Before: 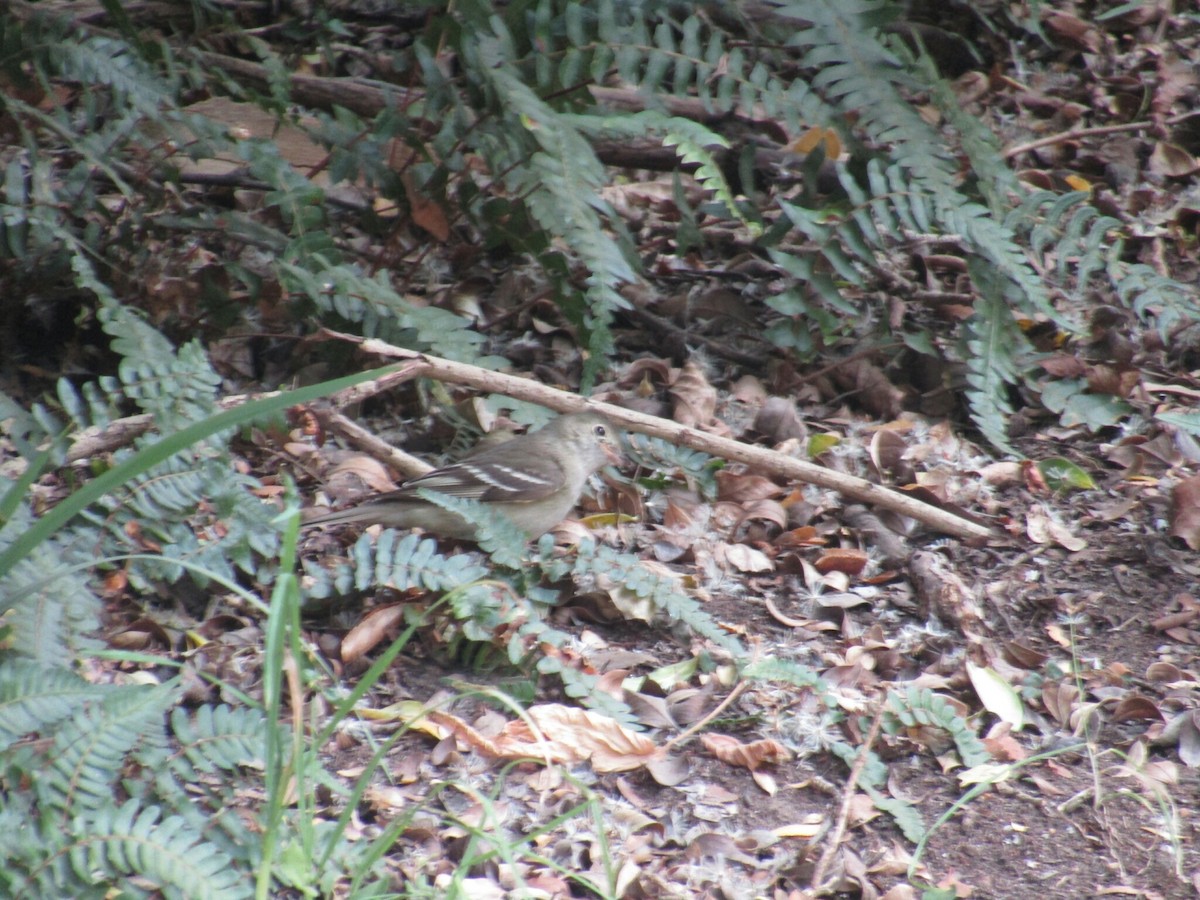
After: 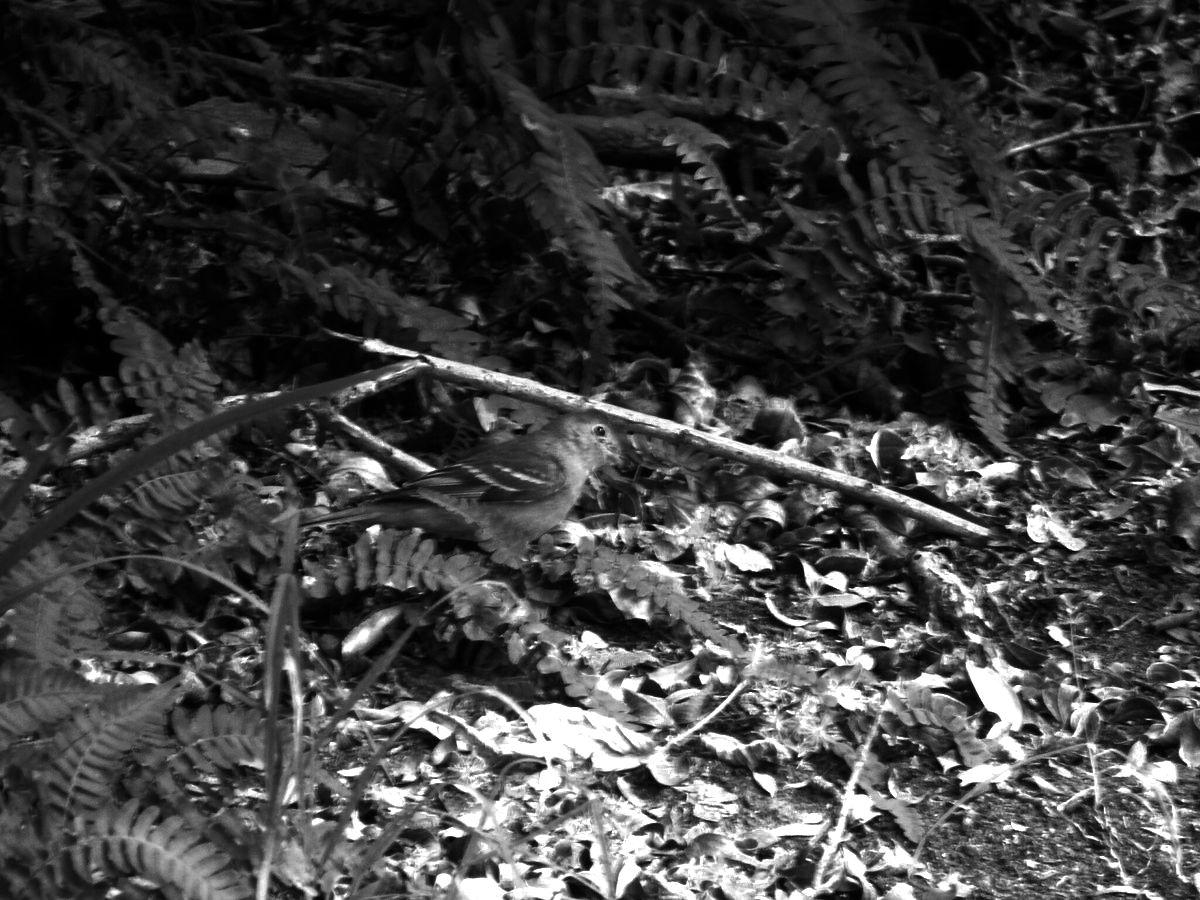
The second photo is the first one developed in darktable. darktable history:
exposure: exposure 0.722 EV, compensate highlight preservation false
contrast brightness saturation: brightness -1, saturation 1
color zones: curves: ch0 [(0.002, 0.589) (0.107, 0.484) (0.146, 0.249) (0.217, 0.352) (0.309, 0.525) (0.39, 0.404) (0.455, 0.169) (0.597, 0.055) (0.724, 0.212) (0.775, 0.691) (0.869, 0.571) (1, 0.587)]; ch1 [(0, 0) (0.143, 0) (0.286, 0) (0.429, 0) (0.571, 0) (0.714, 0) (0.857, 0)]
white balance: red 0.925, blue 1.046
